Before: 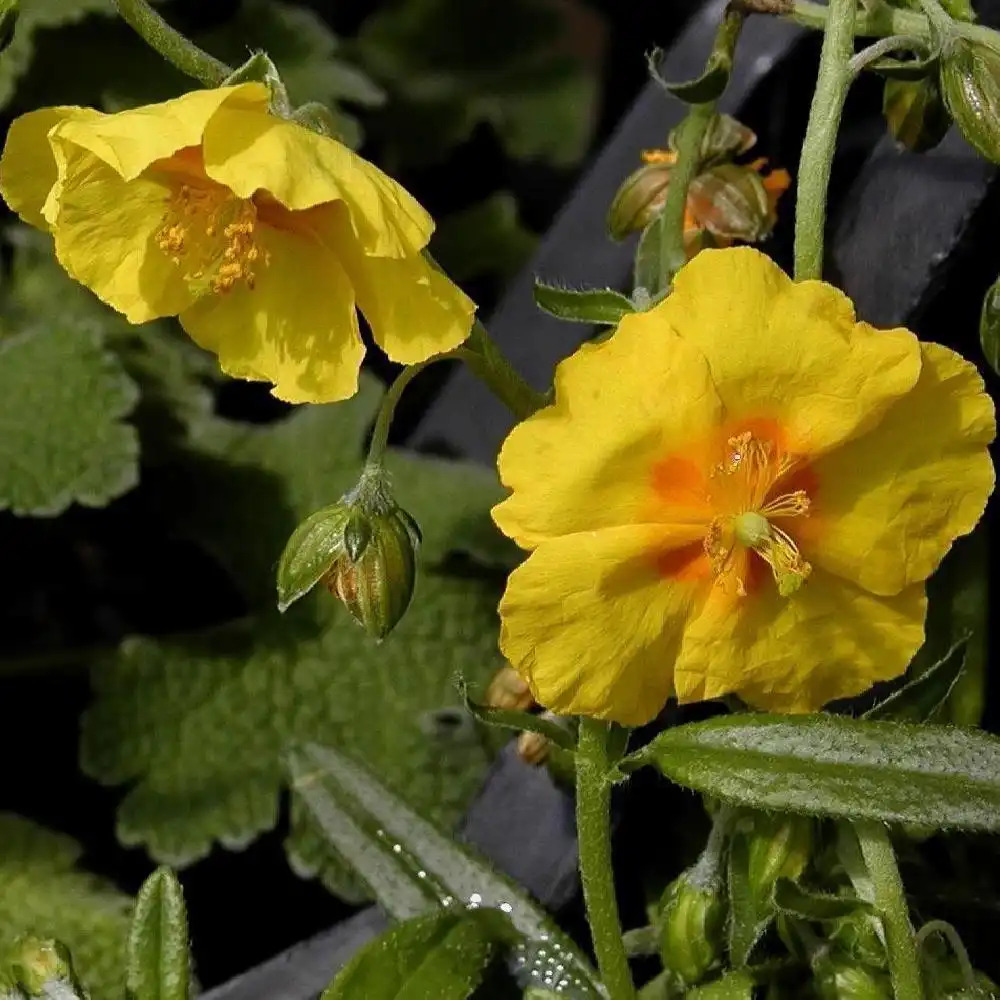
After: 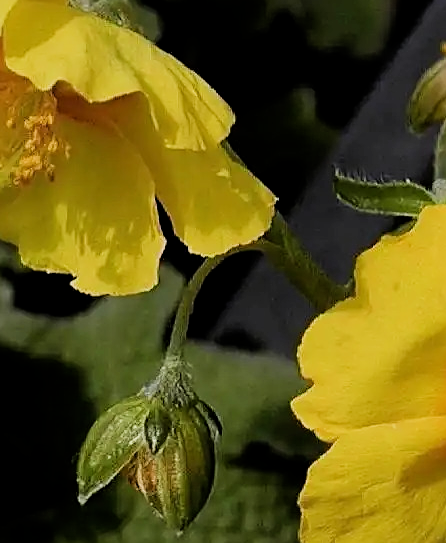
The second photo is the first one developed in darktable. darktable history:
crop: left 20.028%, top 10.868%, right 35.349%, bottom 34.75%
sharpen: on, module defaults
filmic rgb: middle gray luminance 29.17%, black relative exposure -10.34 EV, white relative exposure 5.49 EV, target black luminance 0%, hardness 3.96, latitude 2.68%, contrast 1.123, highlights saturation mix 5.67%, shadows ↔ highlights balance 15.82%
